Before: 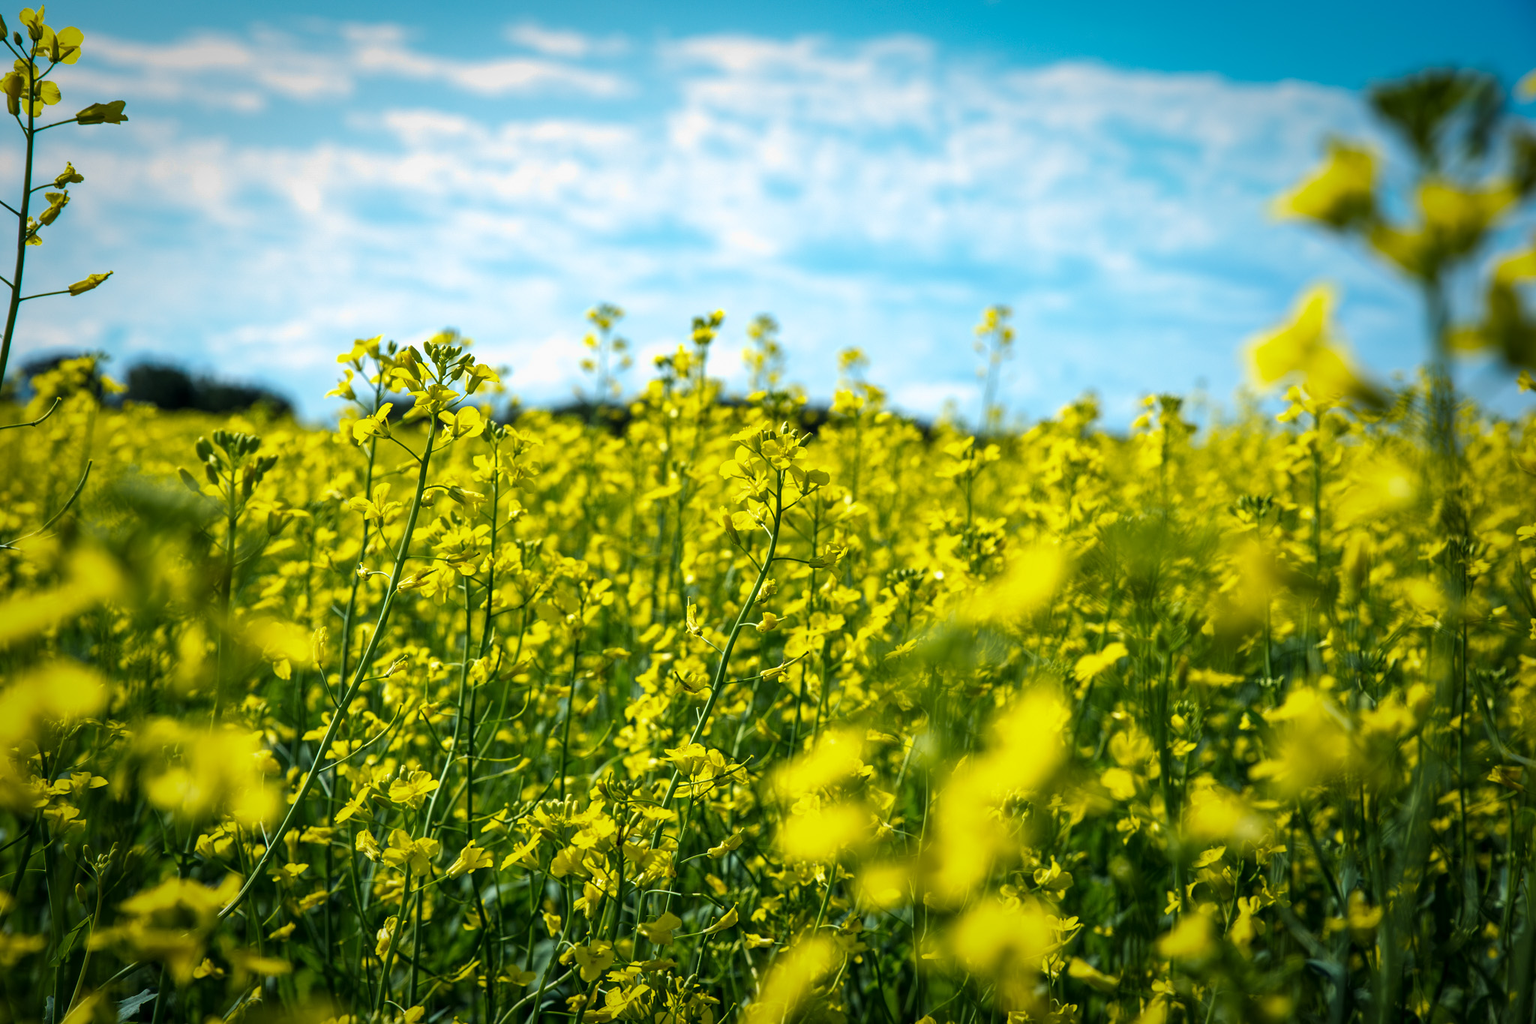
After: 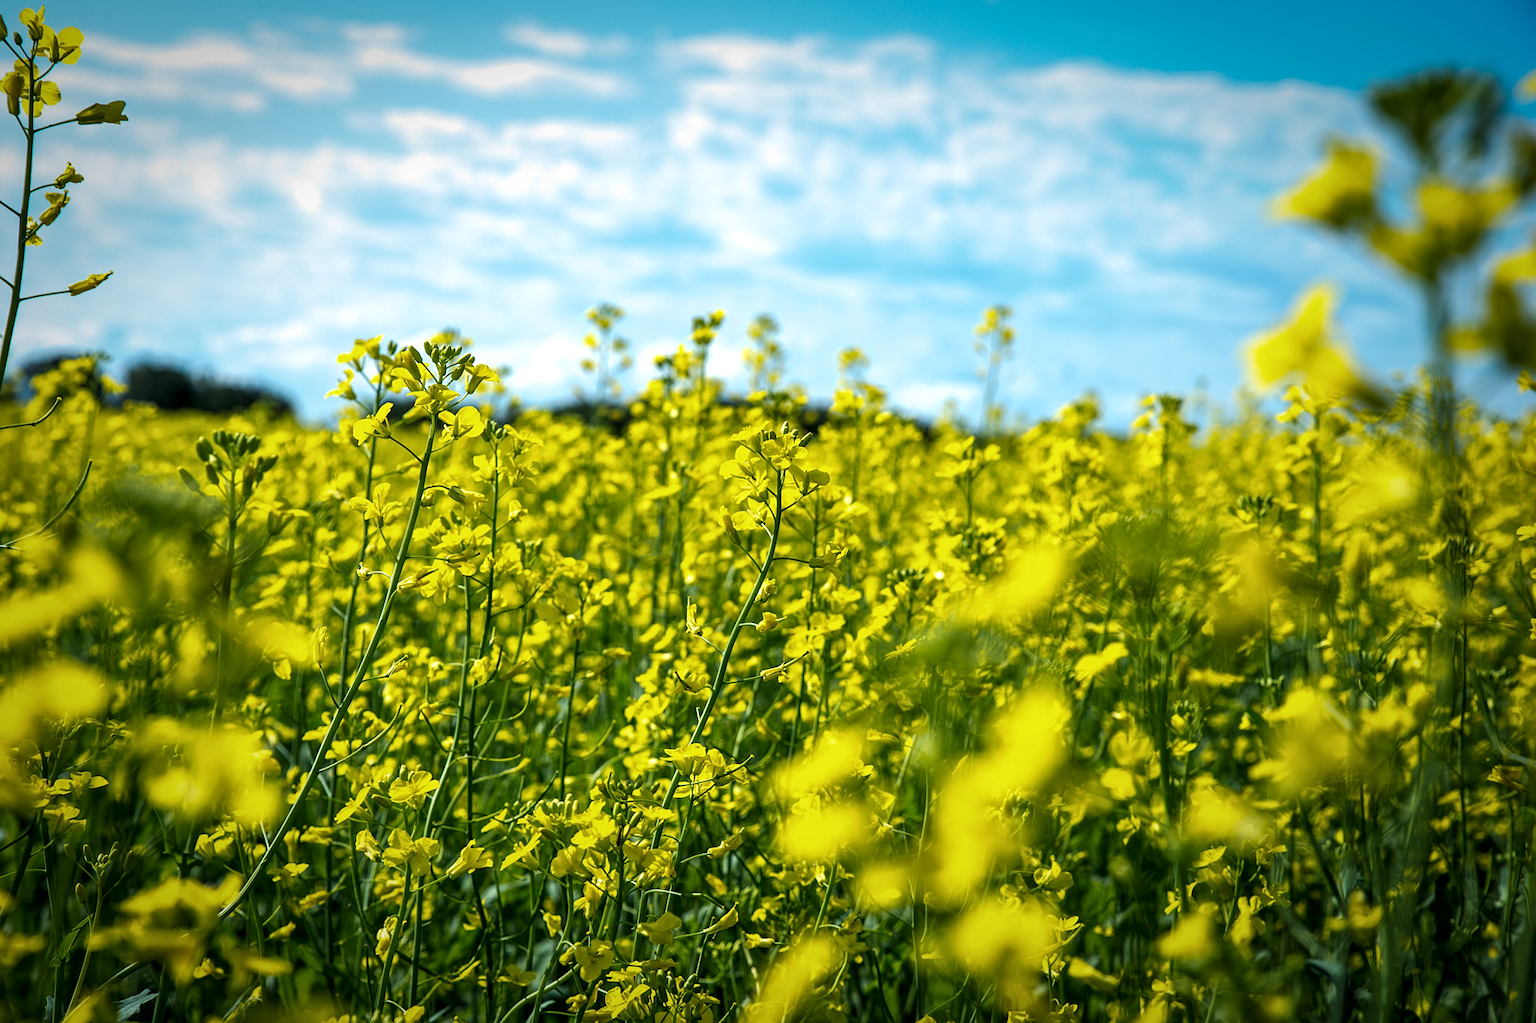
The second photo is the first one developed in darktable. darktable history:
tone equalizer: edges refinement/feathering 500, mask exposure compensation -1.57 EV, preserve details no
sharpen: radius 1.236, amount 0.297, threshold 0.077
local contrast: highlights 103%, shadows 99%, detail 119%, midtone range 0.2
